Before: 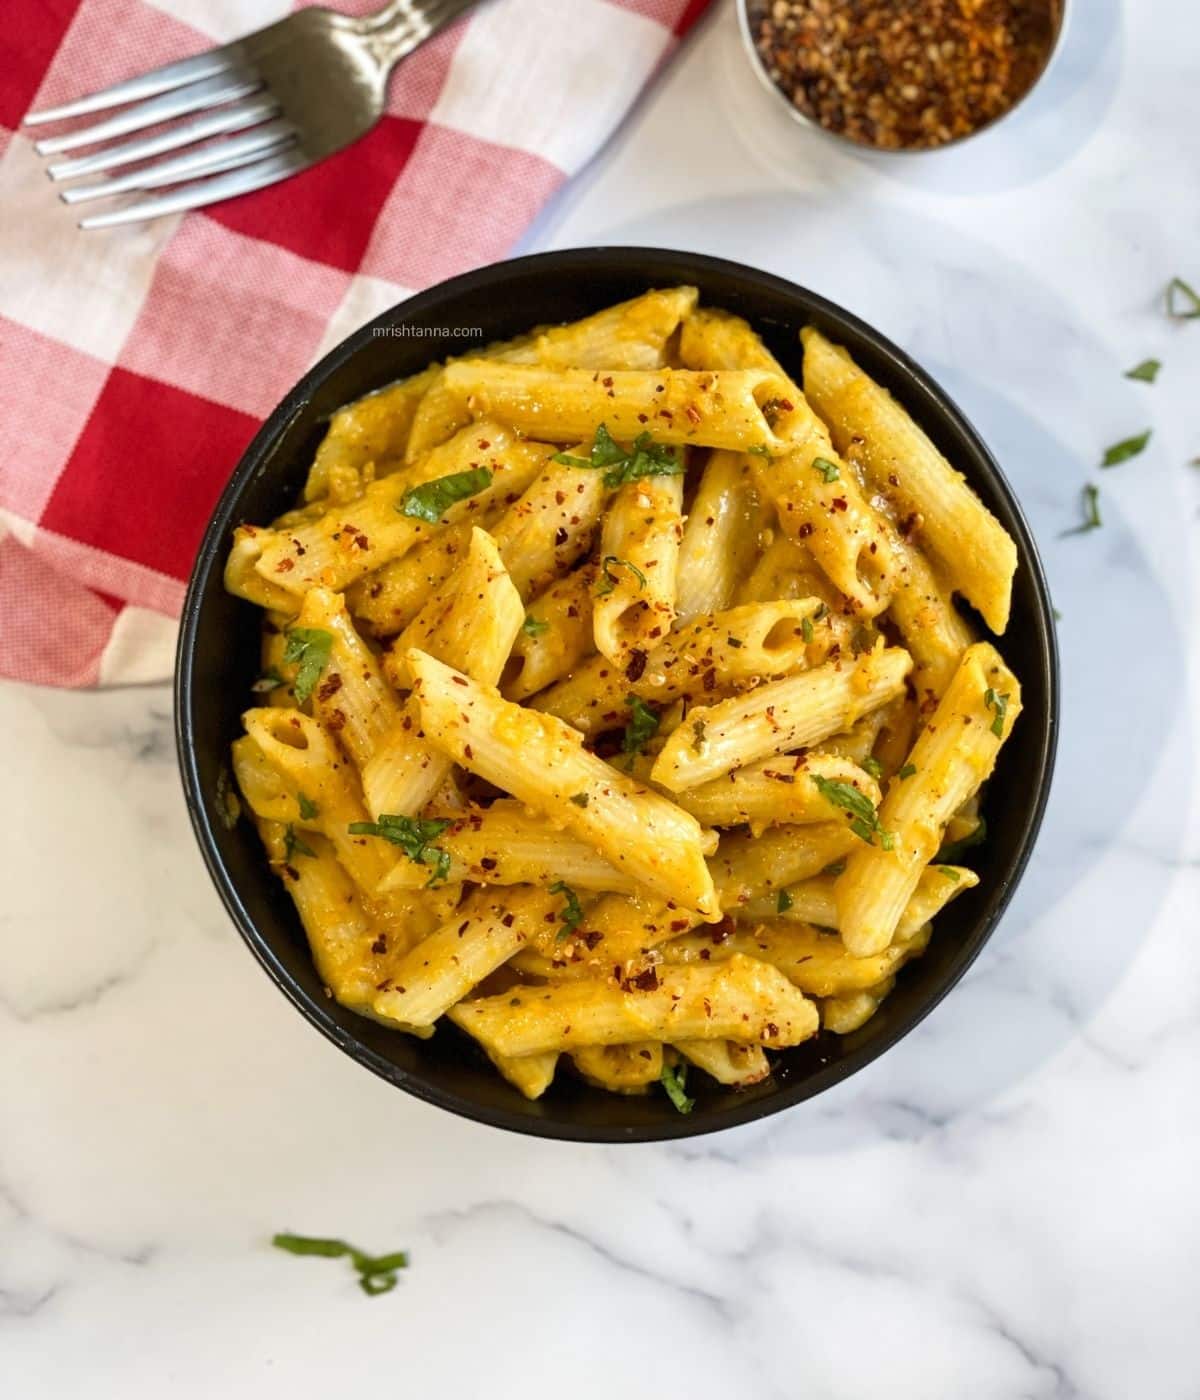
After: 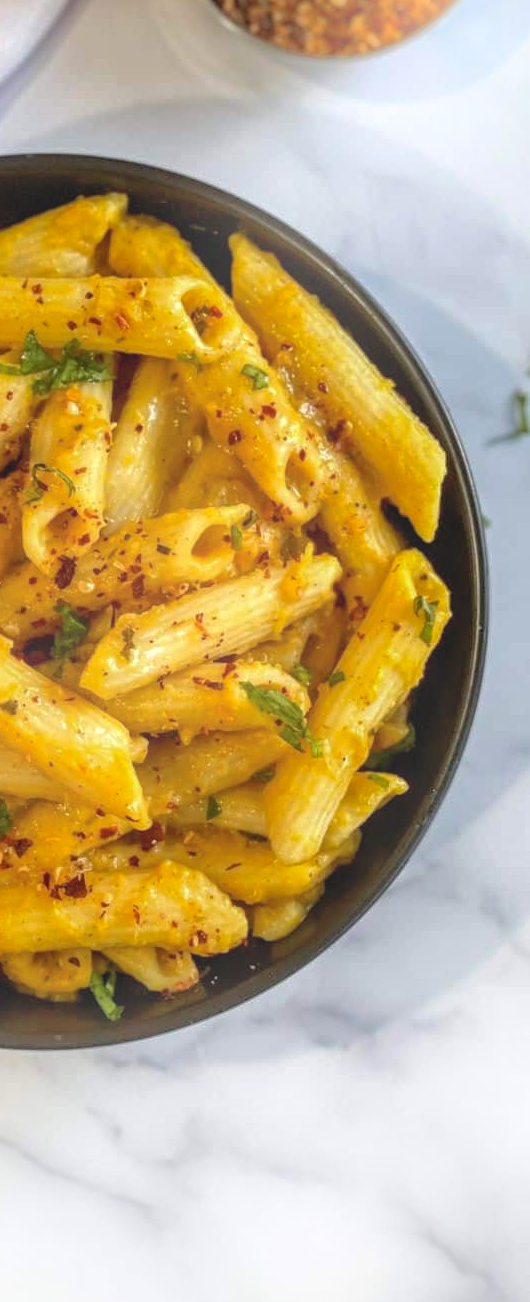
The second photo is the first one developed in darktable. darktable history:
bloom: on, module defaults
shadows and highlights: shadows 40, highlights -60
local contrast: on, module defaults
crop: left 47.628%, top 6.643%, right 7.874%
